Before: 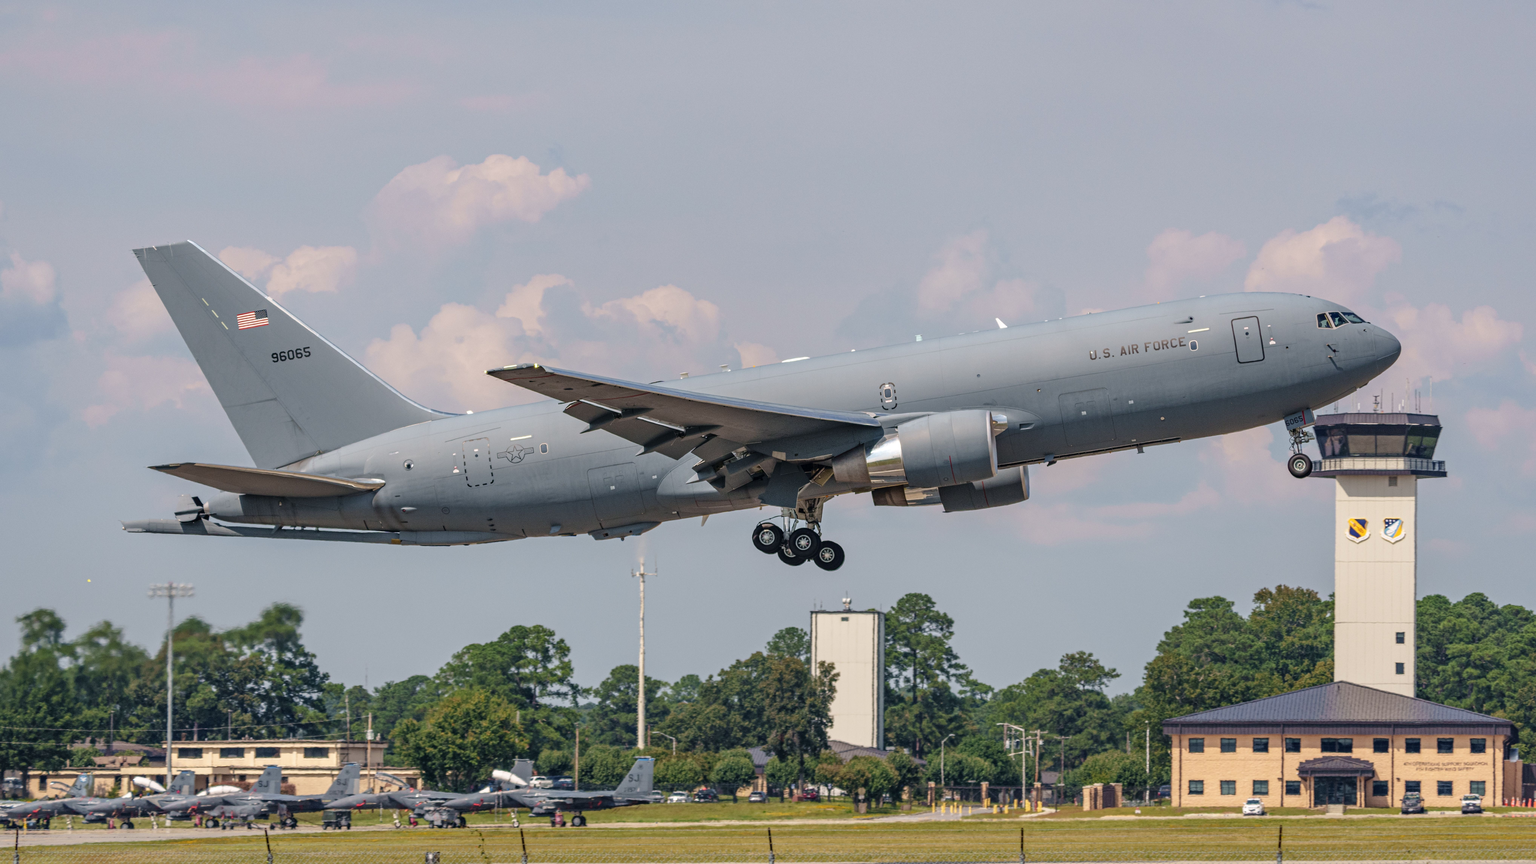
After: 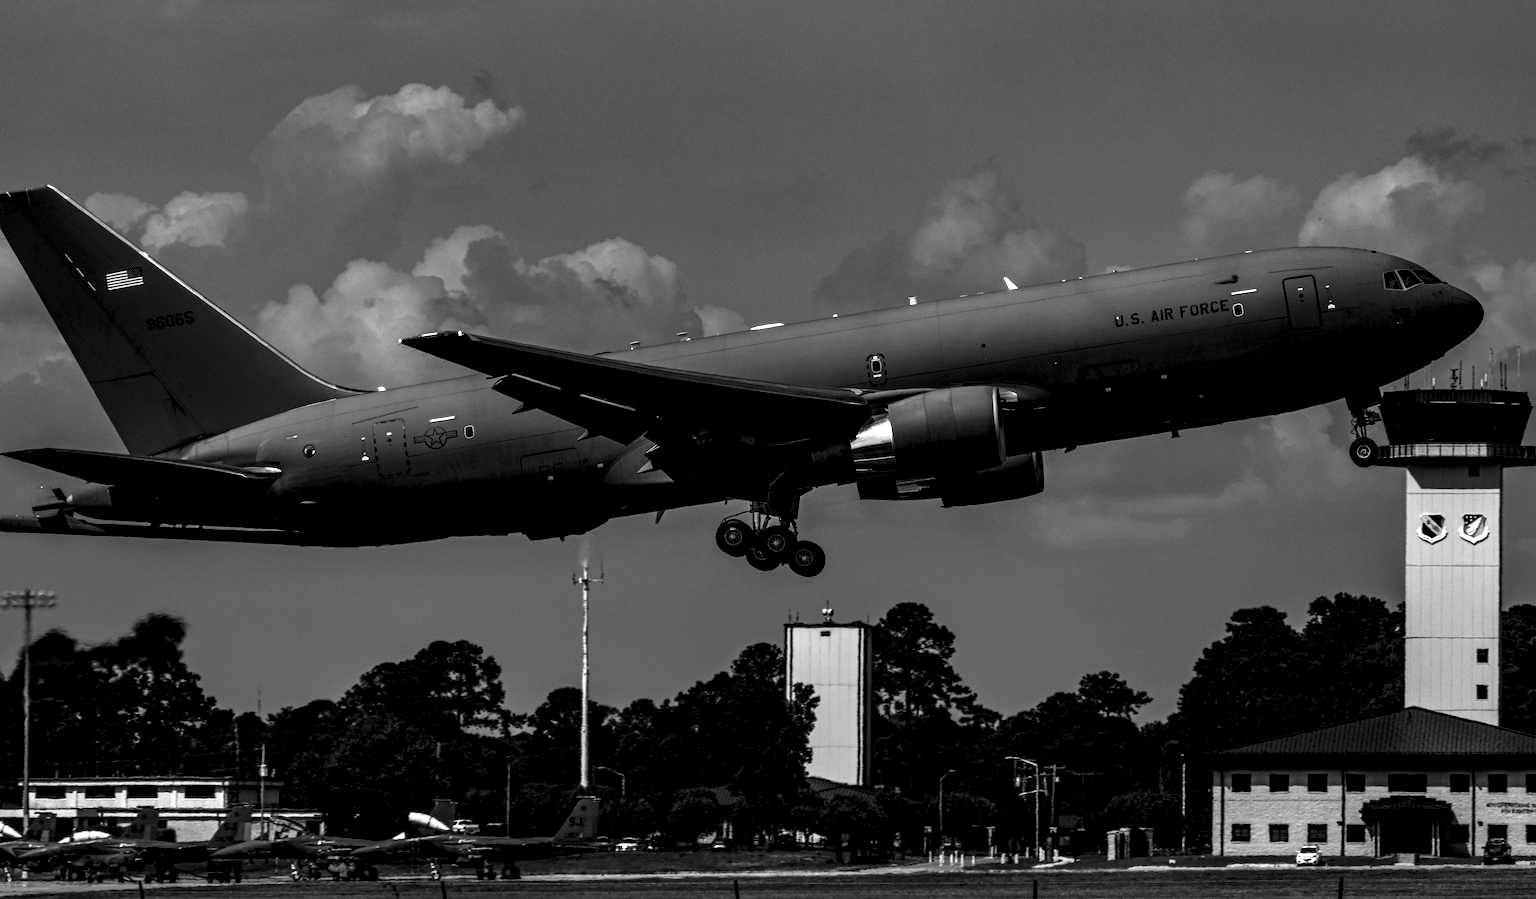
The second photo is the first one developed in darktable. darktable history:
crop and rotate: left 9.621%, top 9.741%, right 5.87%, bottom 2.26%
local contrast: highlights 81%, shadows 58%, detail 175%, midtone range 0.607
contrast brightness saturation: contrast 0.024, brightness -0.984, saturation -0.986
